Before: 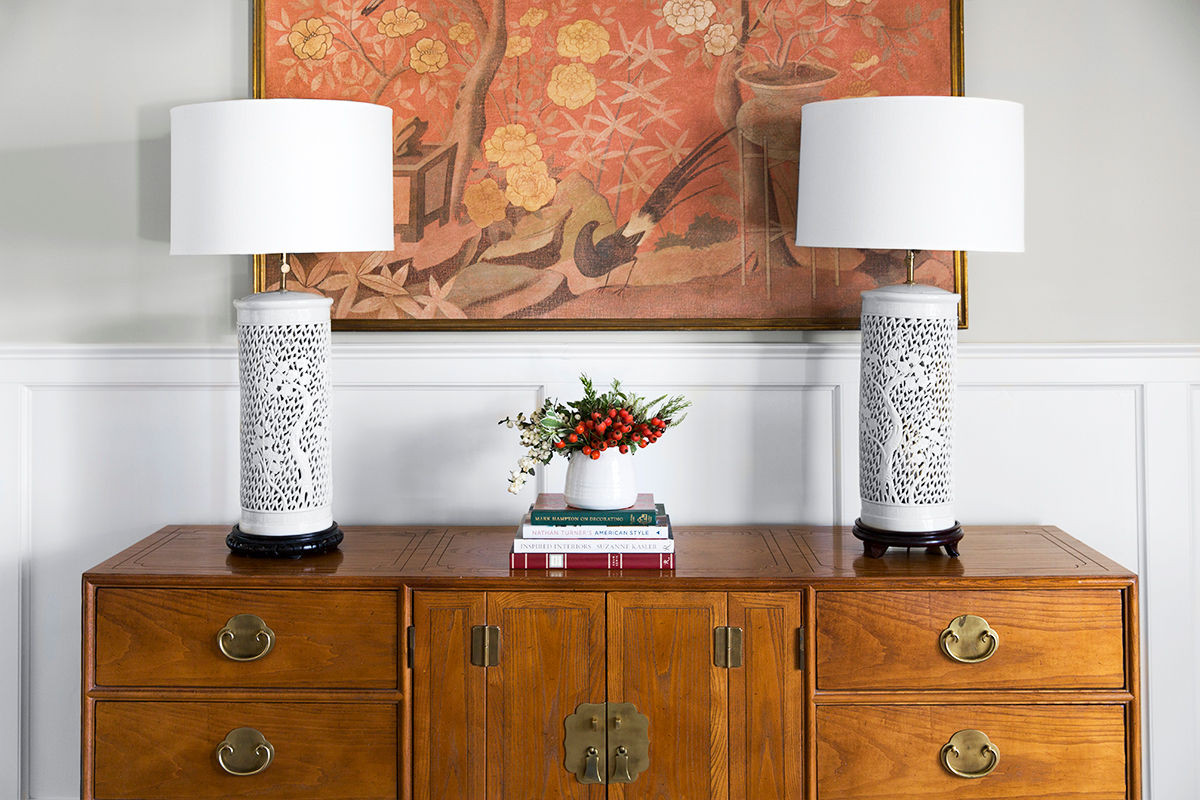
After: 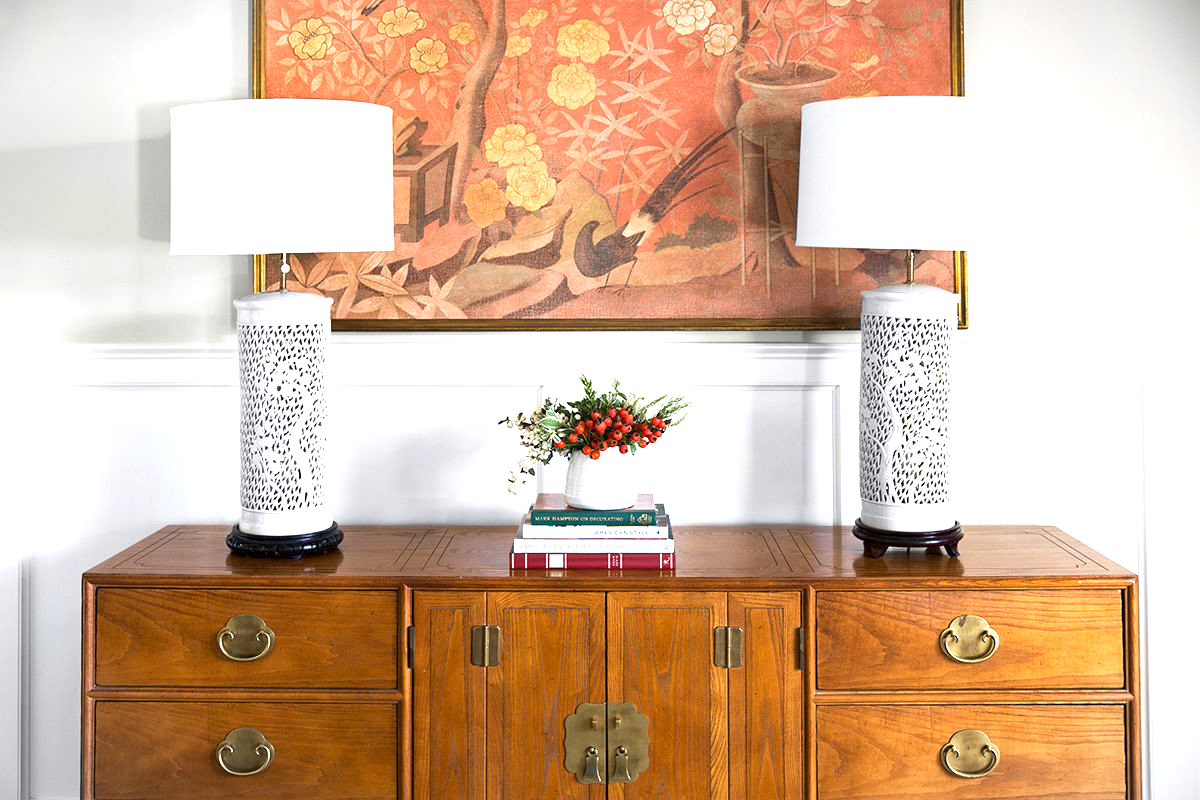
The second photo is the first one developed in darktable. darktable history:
vignetting: fall-off start 100%, brightness -0.282, width/height ratio 1.31
exposure: exposure 0.74 EV, compensate highlight preservation false
